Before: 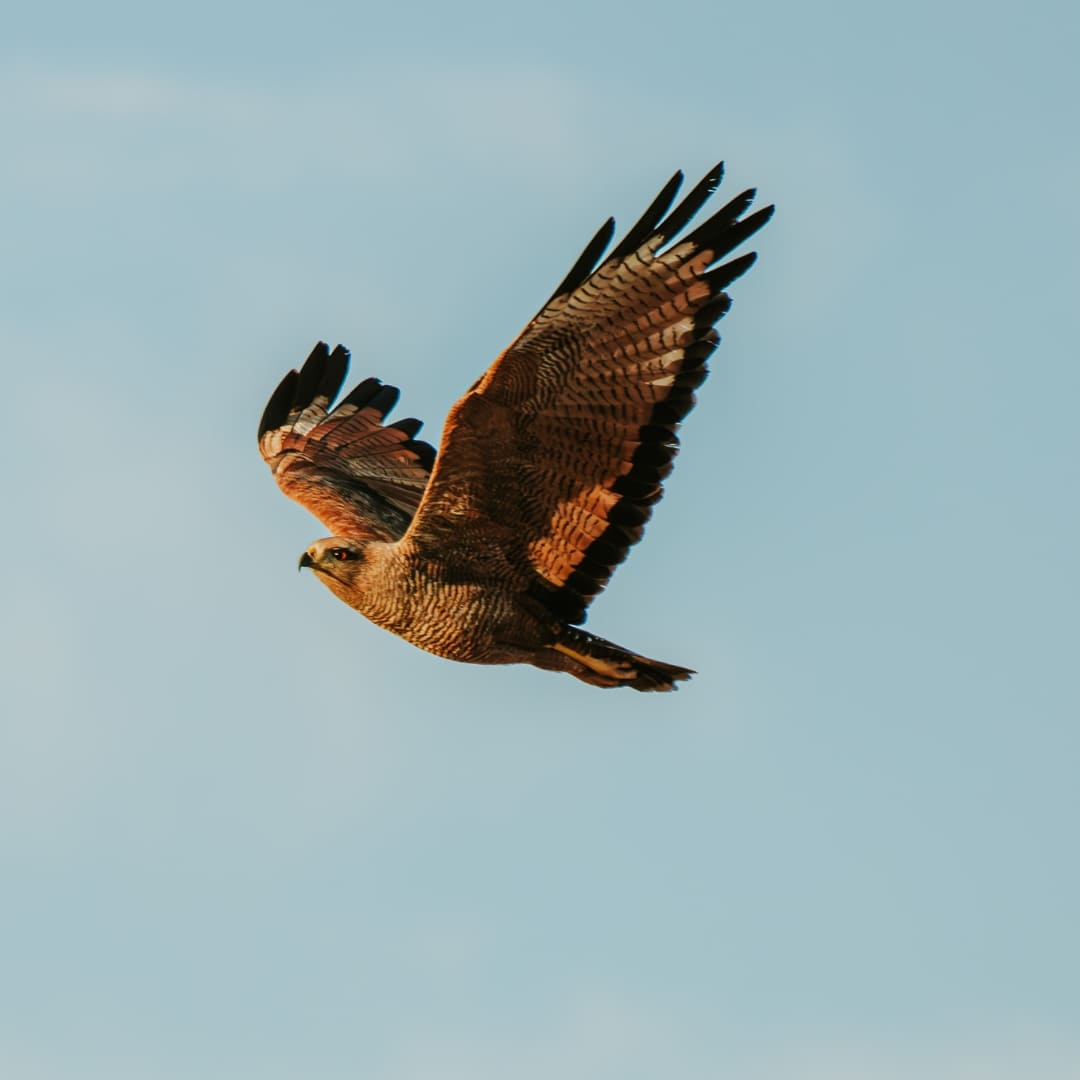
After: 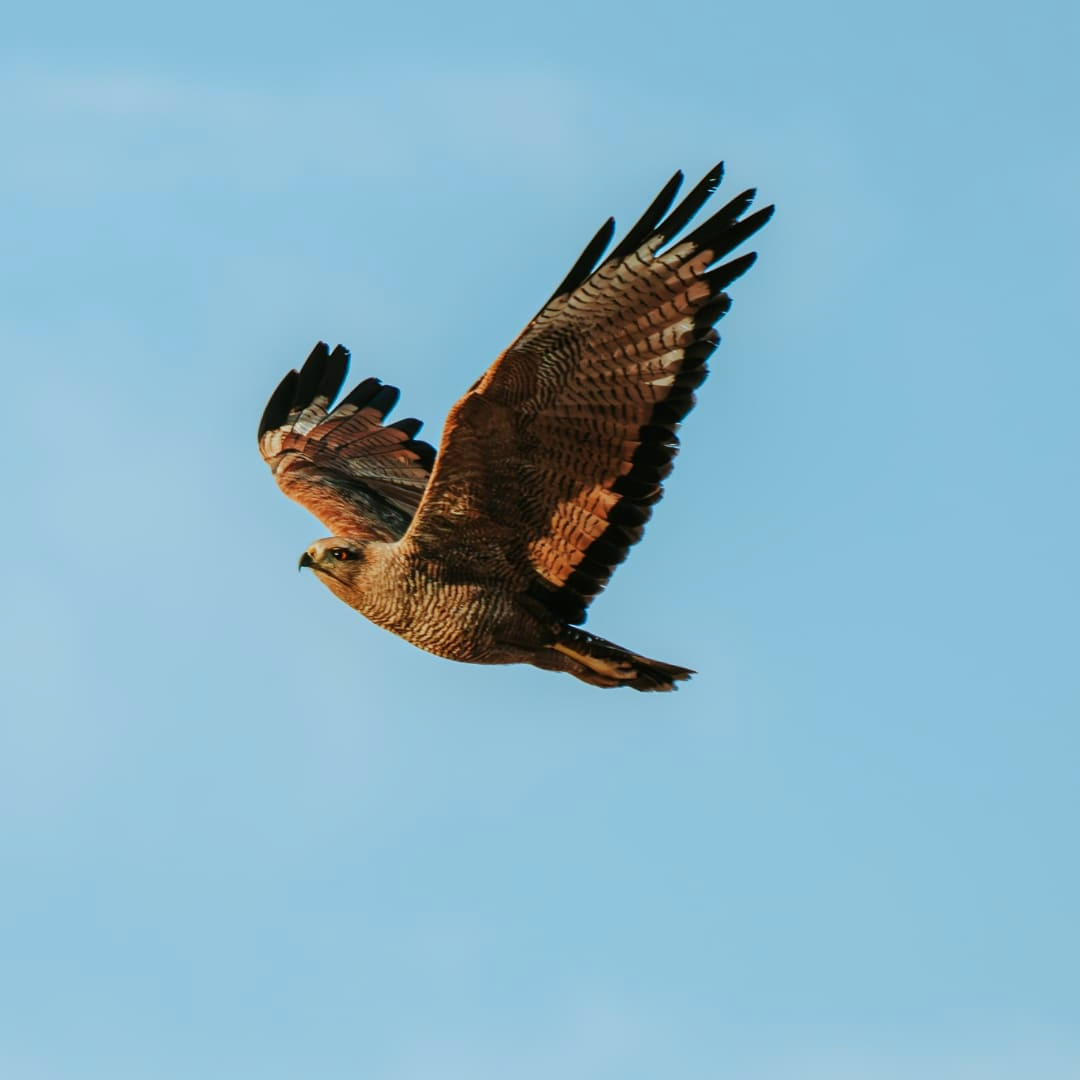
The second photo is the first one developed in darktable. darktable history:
color calibration: illuminant F (fluorescent), F source F9 (Cool White Deluxe 4150 K) – high CRI, x 0.375, y 0.373, temperature 4150.7 K
